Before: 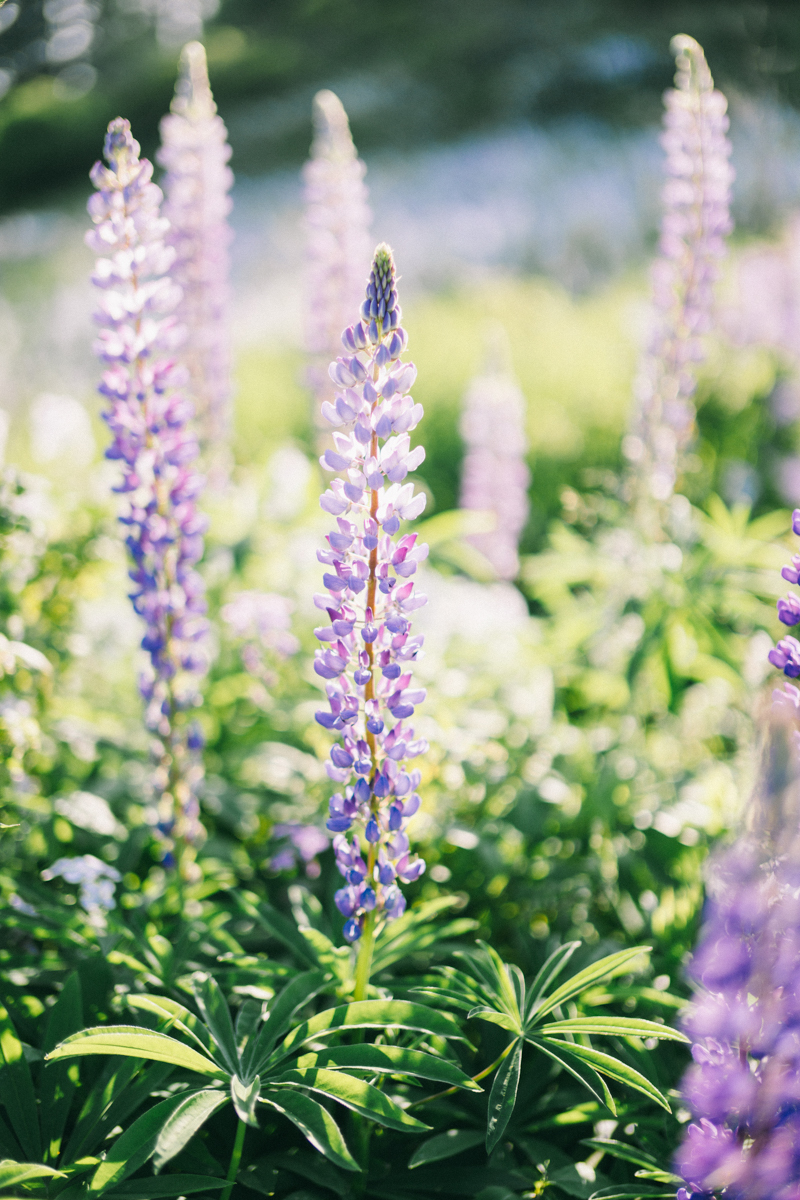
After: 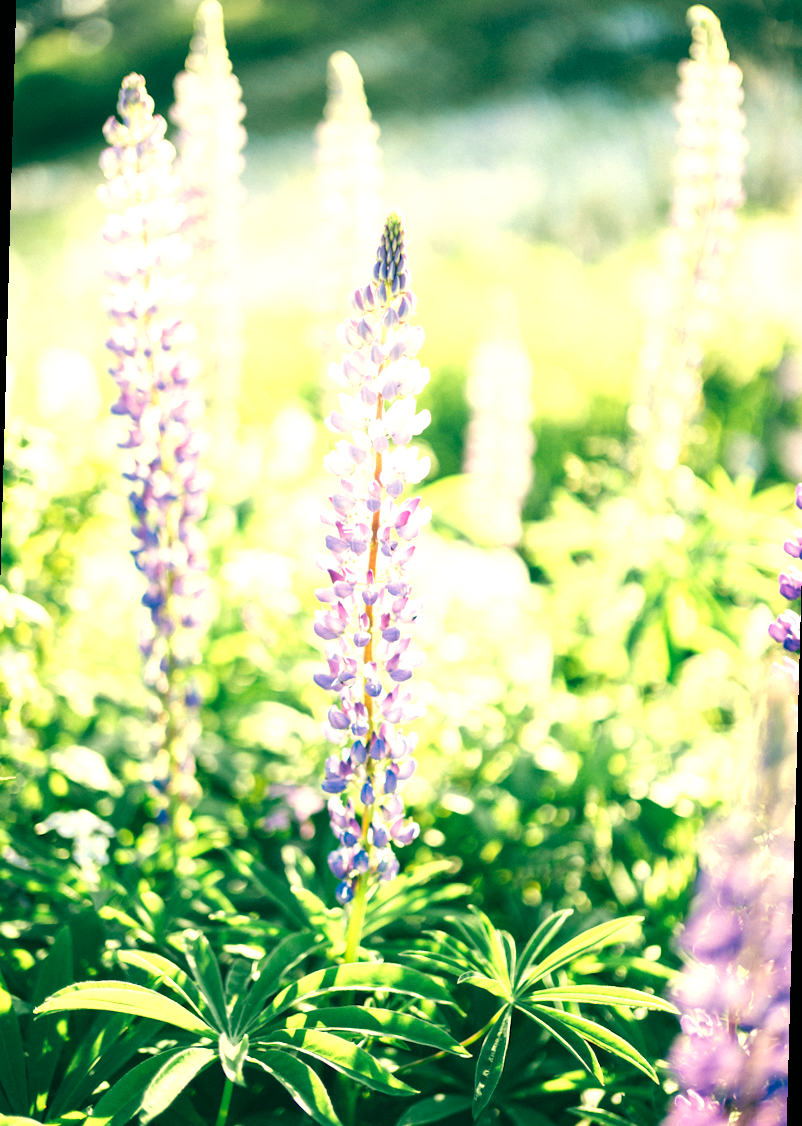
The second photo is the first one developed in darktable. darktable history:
exposure: black level correction 0, exposure 1 EV, compensate exposure bias true, compensate highlight preservation false
rotate and perspective: rotation 1.57°, crop left 0.018, crop right 0.982, crop top 0.039, crop bottom 0.961
color balance: mode lift, gamma, gain (sRGB), lift [1, 0.69, 1, 1], gamma [1, 1.482, 1, 1], gain [1, 1, 1, 0.802]
